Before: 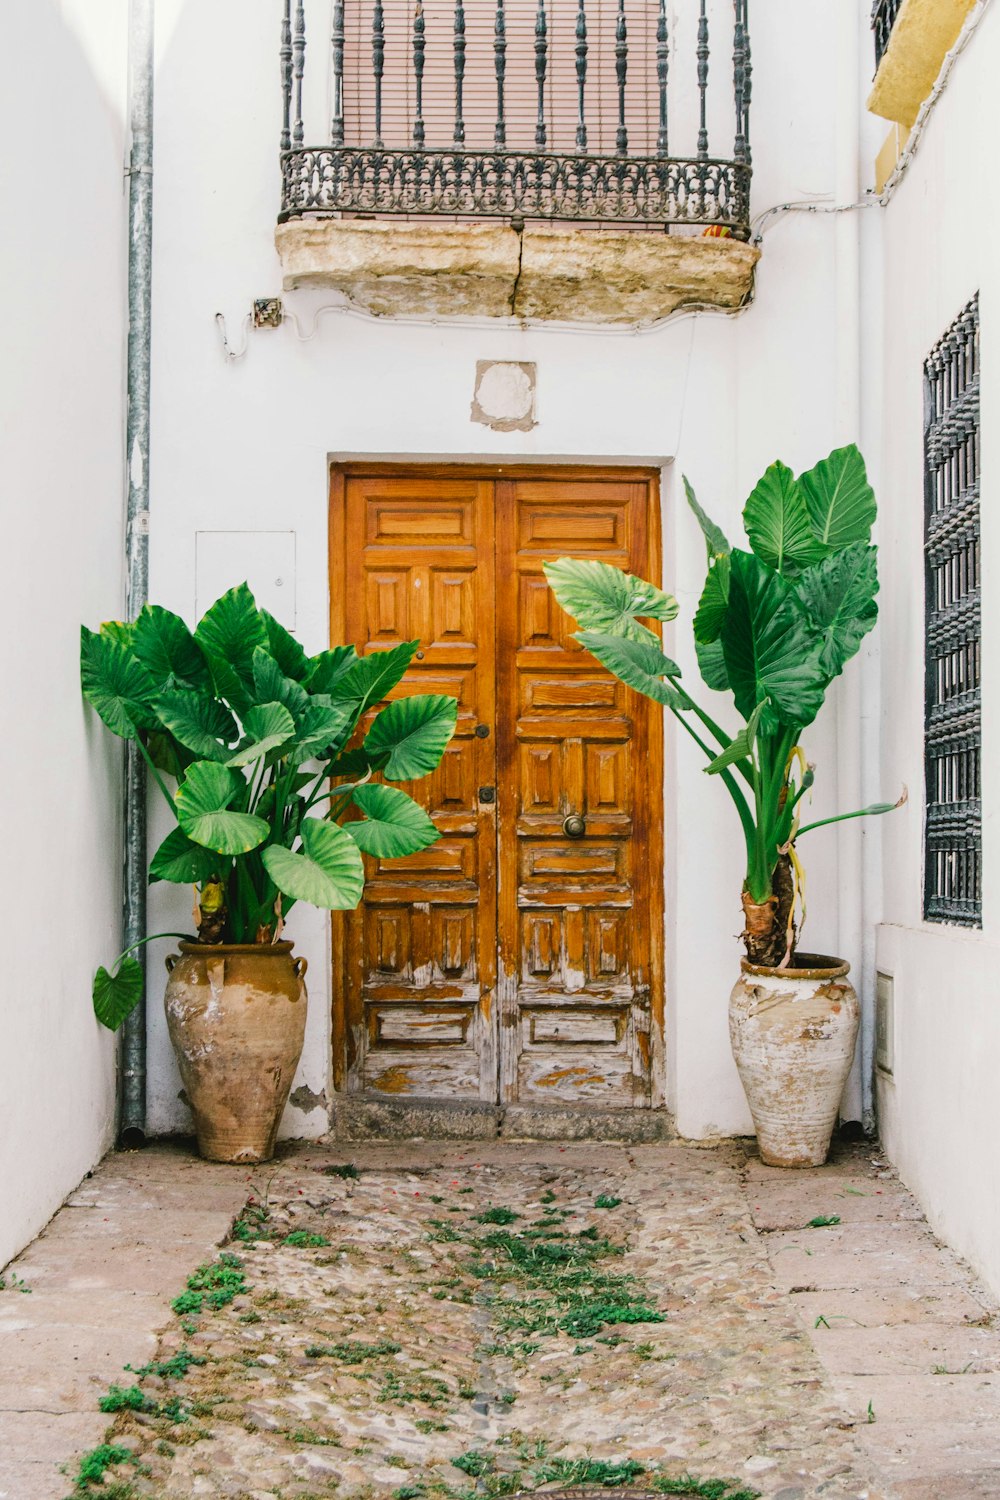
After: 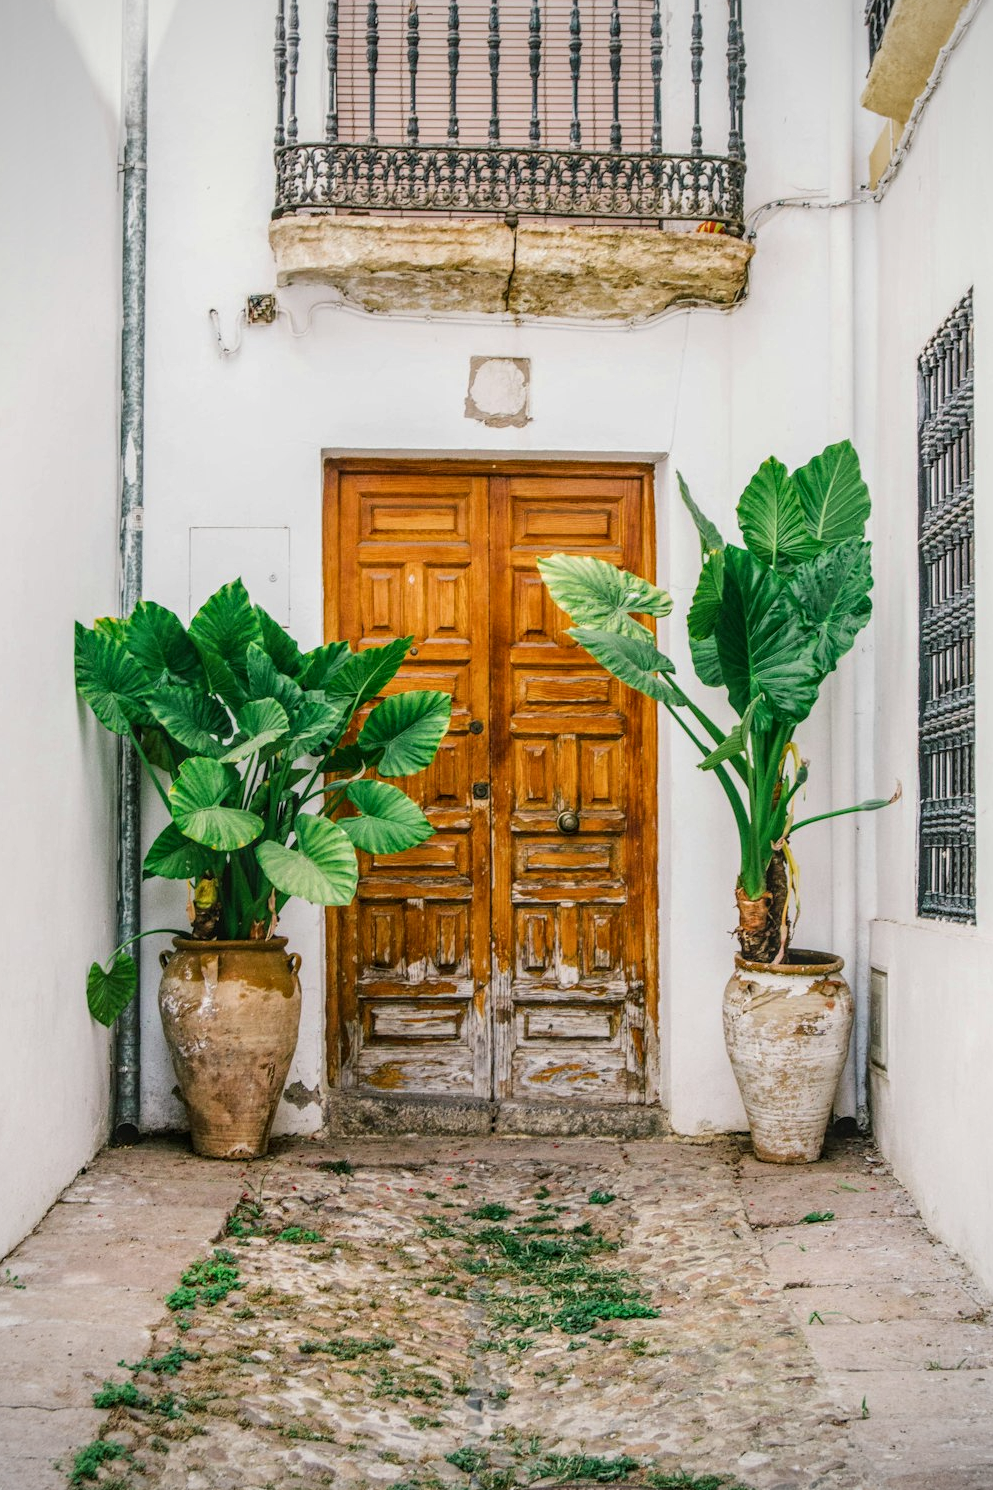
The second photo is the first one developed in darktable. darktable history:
vignetting: fall-off radius 61.15%, brightness -0.516, saturation -0.513
crop and rotate: left 0.698%, top 0.294%, bottom 0.359%
local contrast: highlights 5%, shadows 4%, detail 134%
